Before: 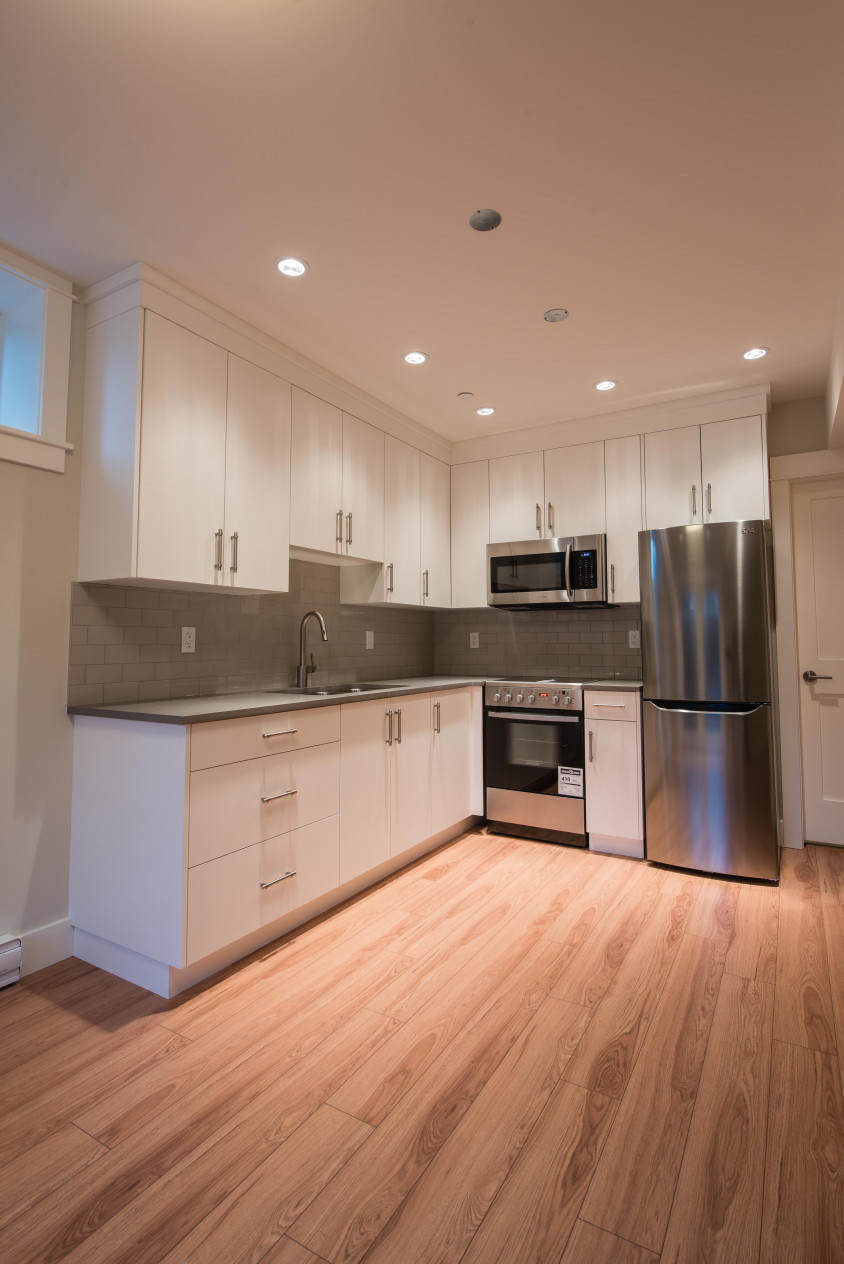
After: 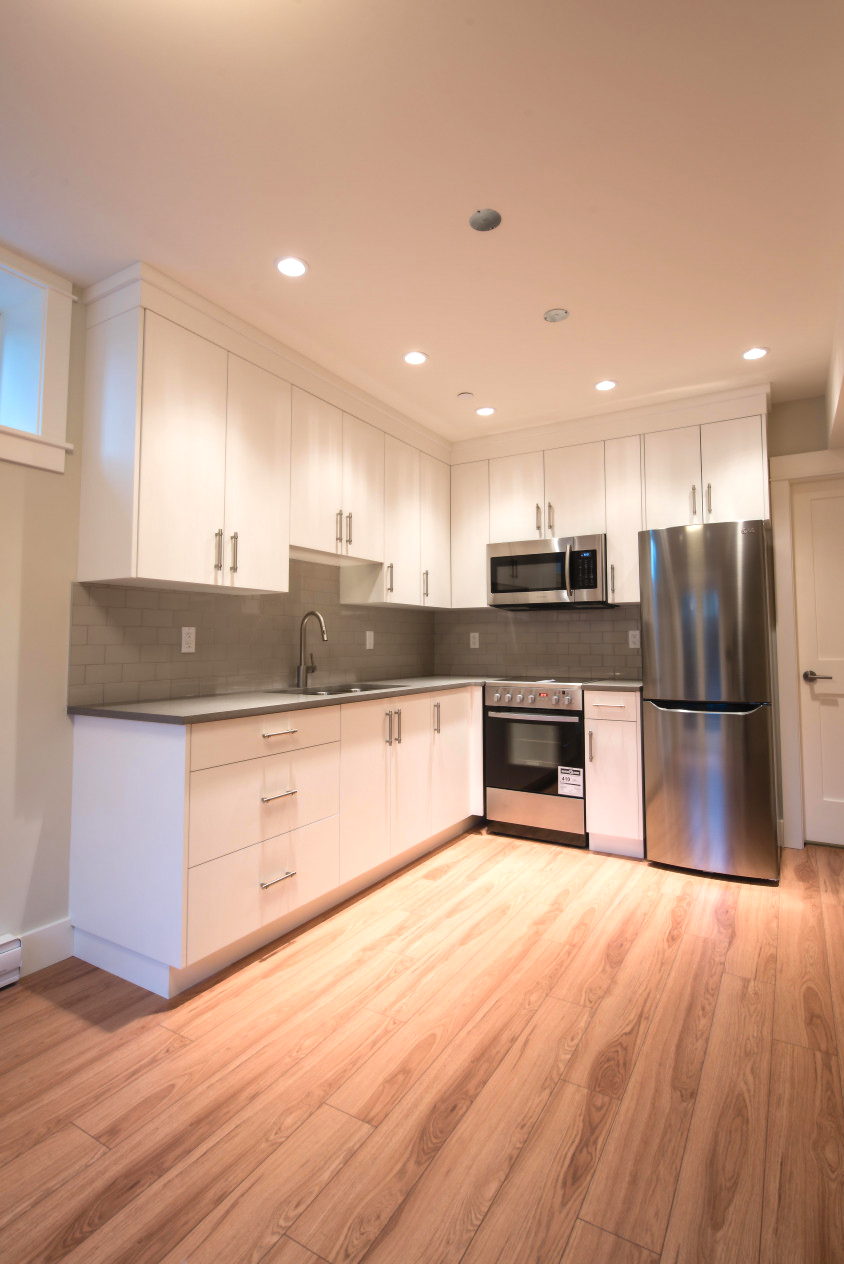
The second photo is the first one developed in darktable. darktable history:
exposure: black level correction 0, exposure 0.6 EV, compensate exposure bias true, compensate highlight preservation false
white balance: emerald 1
contrast equalizer: y [[0.5 ×4, 0.467, 0.376], [0.5 ×6], [0.5 ×6], [0 ×6], [0 ×6]]
